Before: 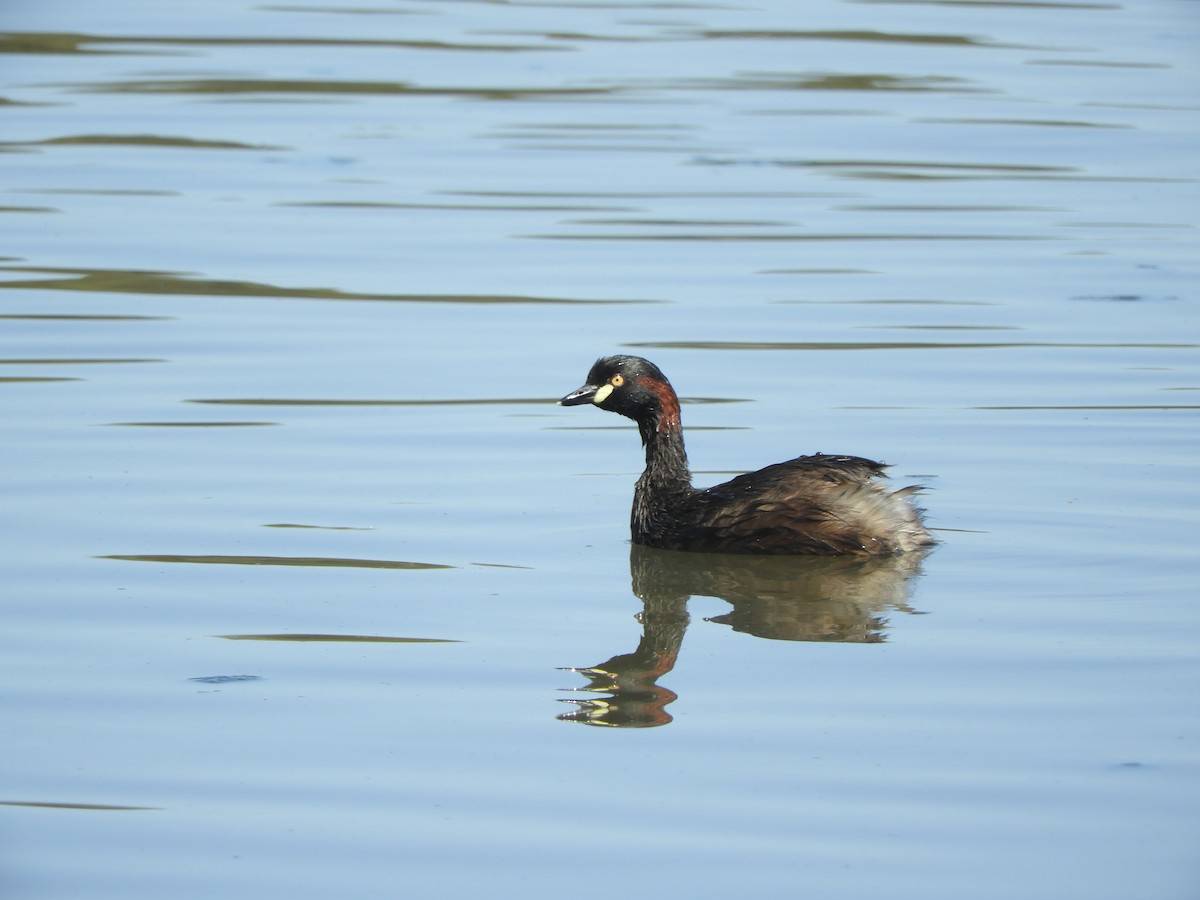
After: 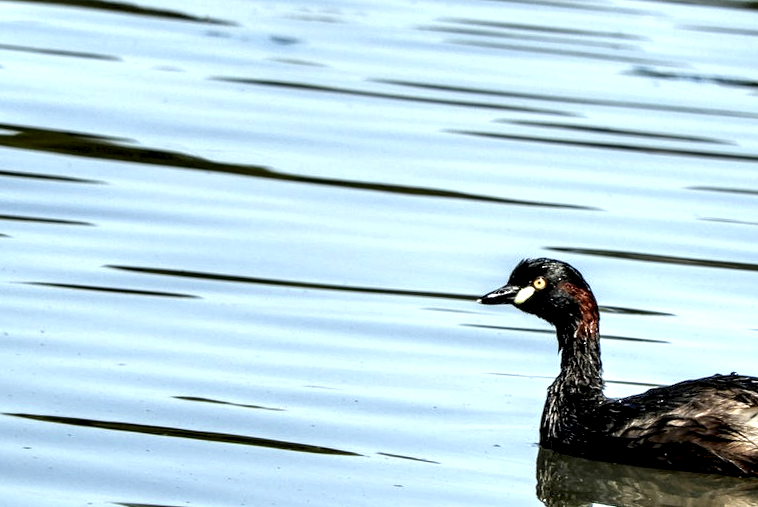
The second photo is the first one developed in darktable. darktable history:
crop and rotate: angle -4.98°, left 2.255%, top 6.703%, right 27.482%, bottom 30.655%
exposure: black level correction 0.005, exposure 0.419 EV, compensate highlight preservation false
local contrast: highlights 111%, shadows 46%, detail 294%
